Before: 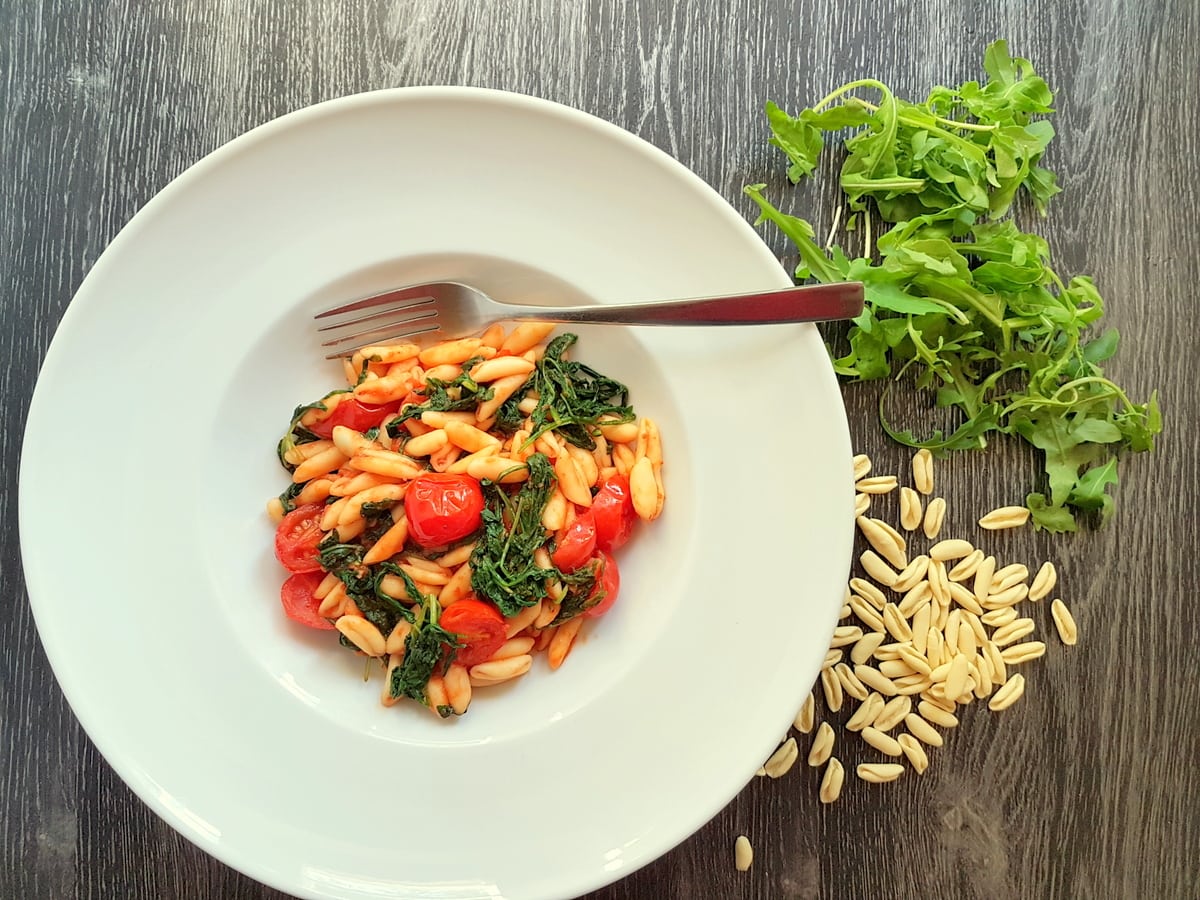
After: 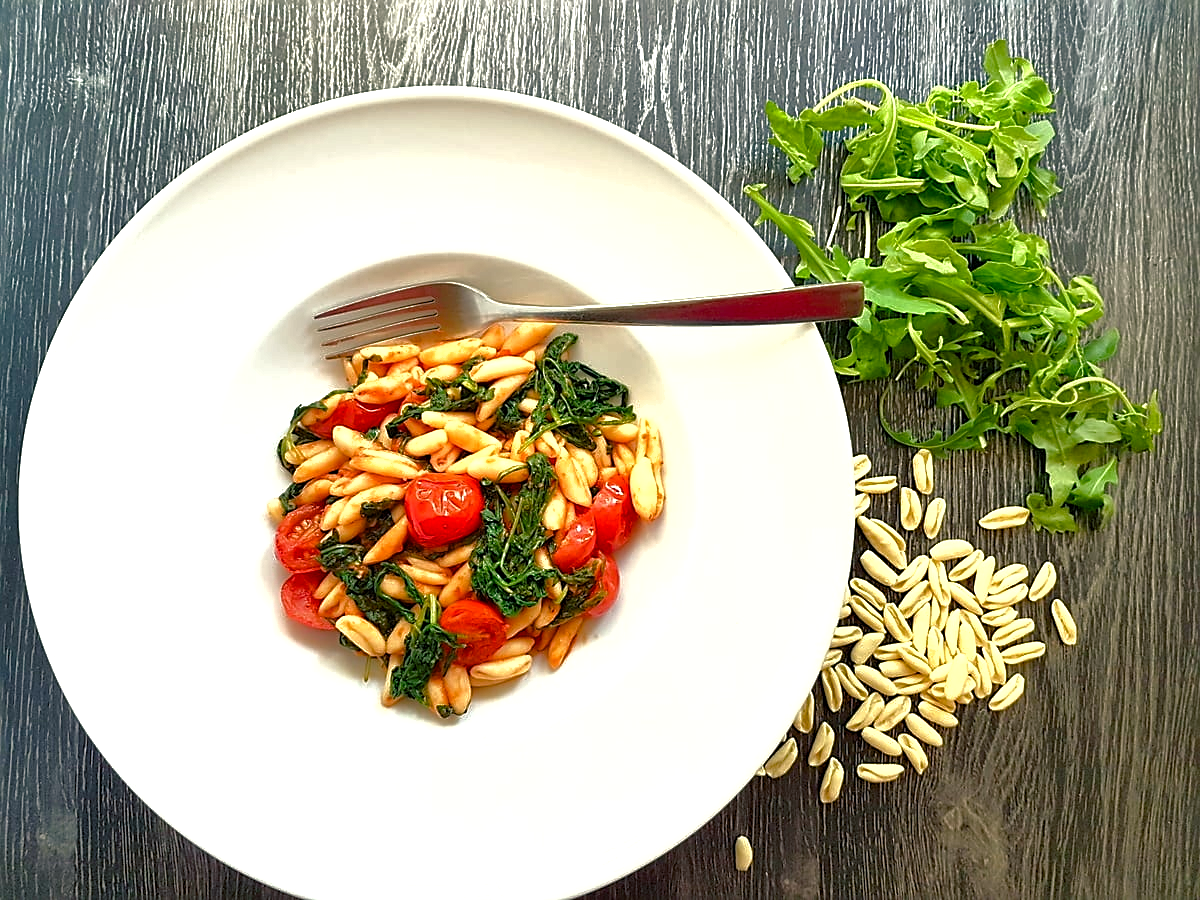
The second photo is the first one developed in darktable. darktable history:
shadows and highlights: shadows 8.37, white point adjustment 1.08, highlights -39.08, highlights color adjustment 39.95%
sharpen: on, module defaults
tone equalizer: -8 EV 0 EV, -7 EV -0.001 EV, -6 EV 0.002 EV, -5 EV -0.039 EV, -4 EV -0.131 EV, -3 EV -0.173 EV, -2 EV 0.217 EV, -1 EV 0.709 EV, +0 EV 0.475 EV, edges refinement/feathering 500, mask exposure compensation -1.57 EV, preserve details no
color balance rgb: shadows lift › chroma 5.521%, shadows lift › hue 239.06°, perceptual saturation grading › global saturation 20%, perceptual saturation grading › highlights -24.876%, perceptual saturation grading › shadows 50.455%, contrast 5.28%
